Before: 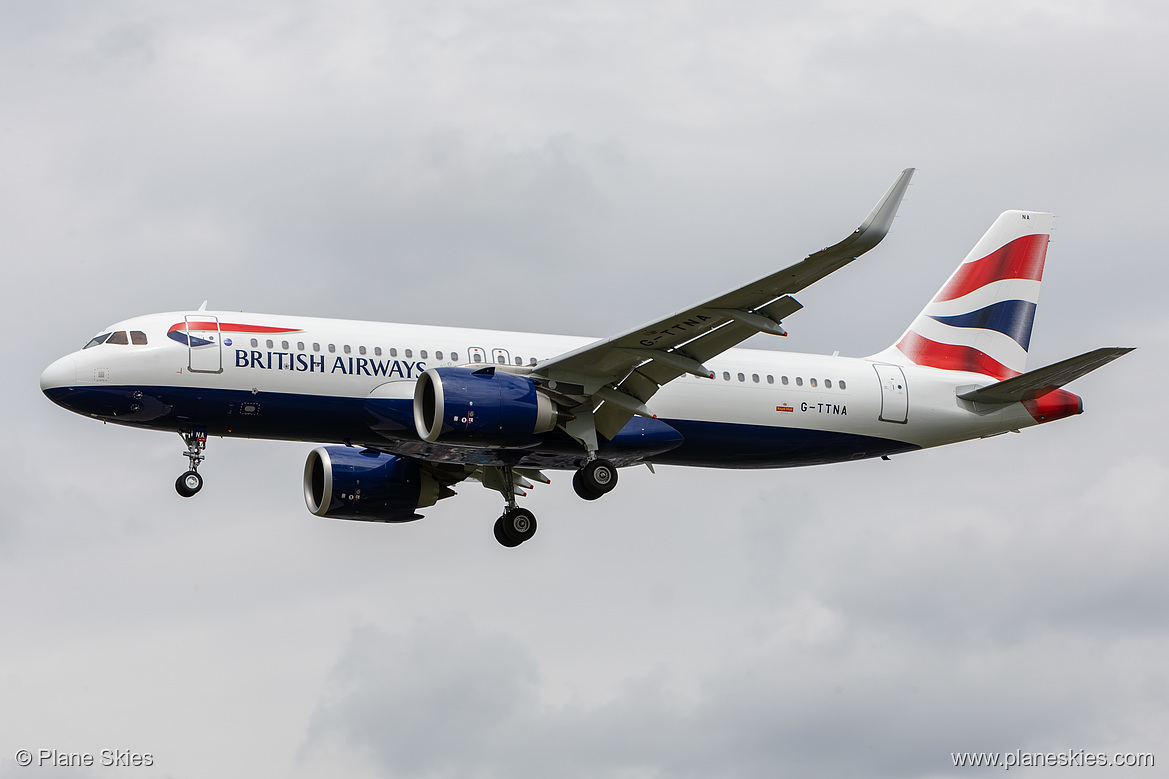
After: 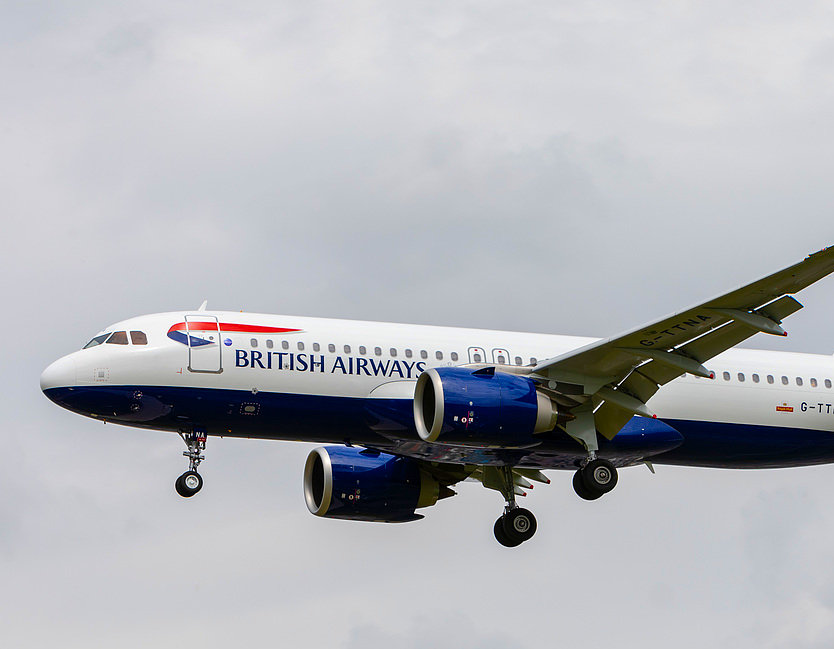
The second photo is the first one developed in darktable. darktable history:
crop: right 28.645%, bottom 16.567%
color balance rgb: perceptual saturation grading › global saturation 20%, perceptual saturation grading › highlights -25.161%, perceptual saturation grading › shadows 25.266%, global vibrance 50.272%
levels: mode automatic, levels [0.246, 0.256, 0.506]
